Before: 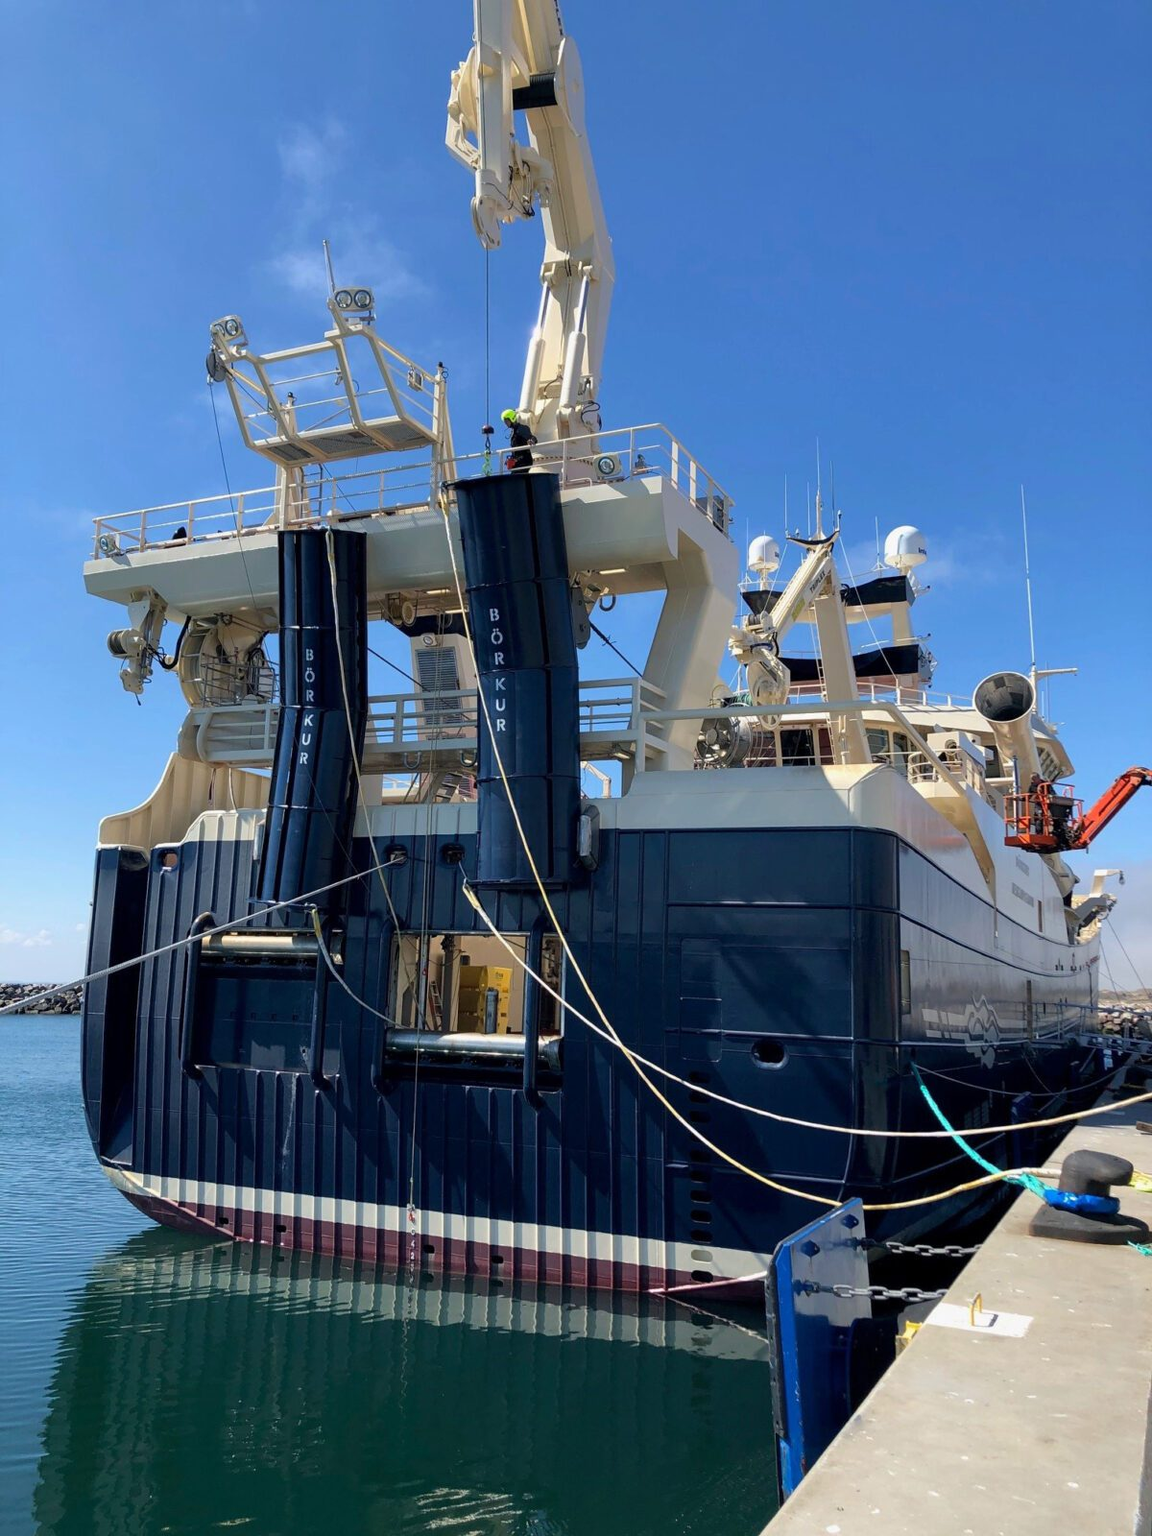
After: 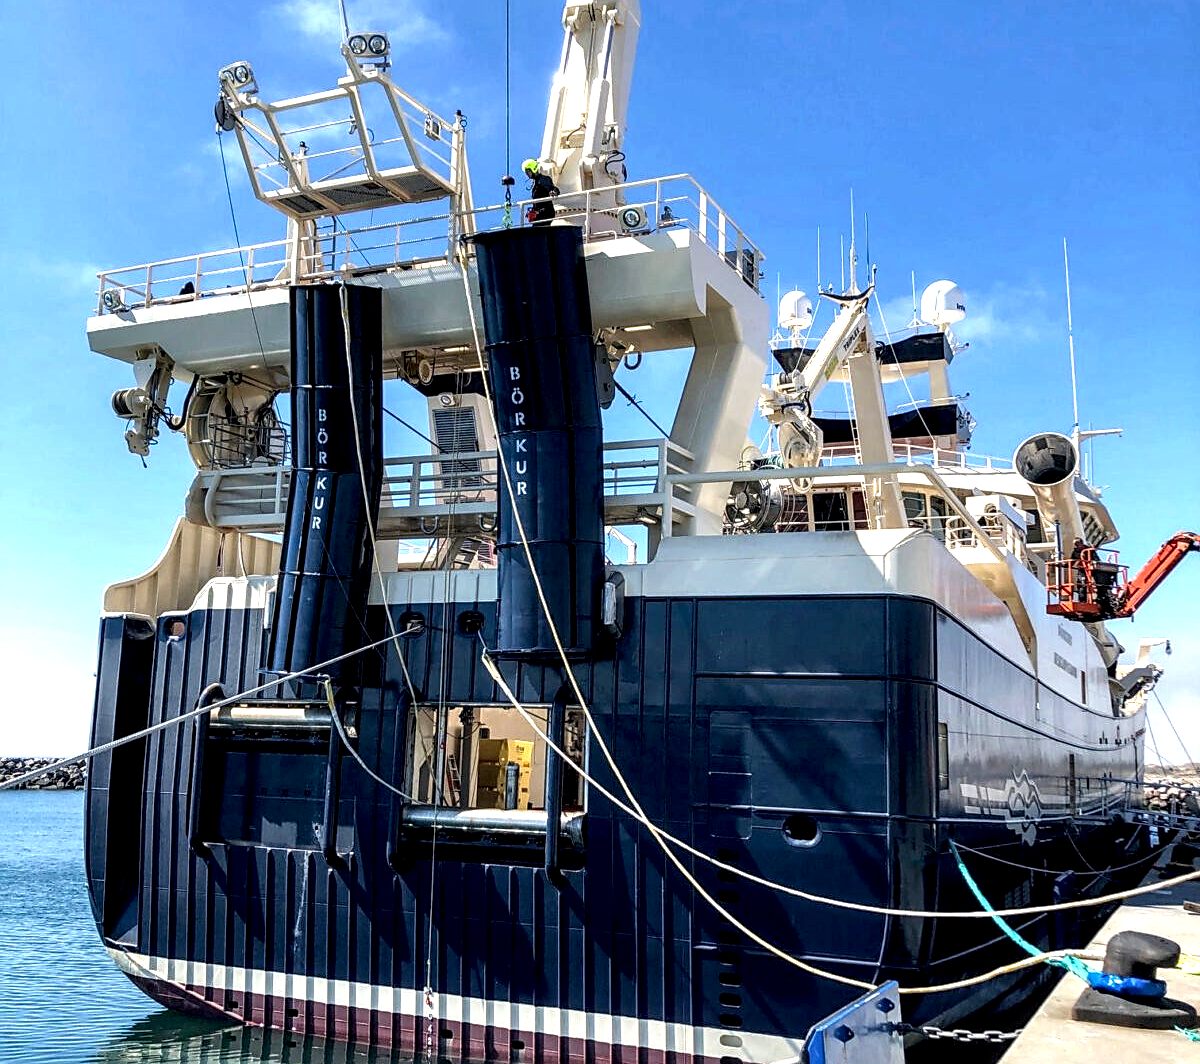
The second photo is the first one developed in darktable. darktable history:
crop: top 16.727%, bottom 16.727%
exposure: black level correction 0, exposure 0.7 EV, compensate exposure bias true, compensate highlight preservation false
tone equalizer: on, module defaults
rgb levels: preserve colors max RGB
local contrast: detail 203%
sharpen: radius 1.864, amount 0.398, threshold 1.271
contrast equalizer: octaves 7, y [[0.6 ×6], [0.55 ×6], [0 ×6], [0 ×6], [0 ×6]], mix -0.2
